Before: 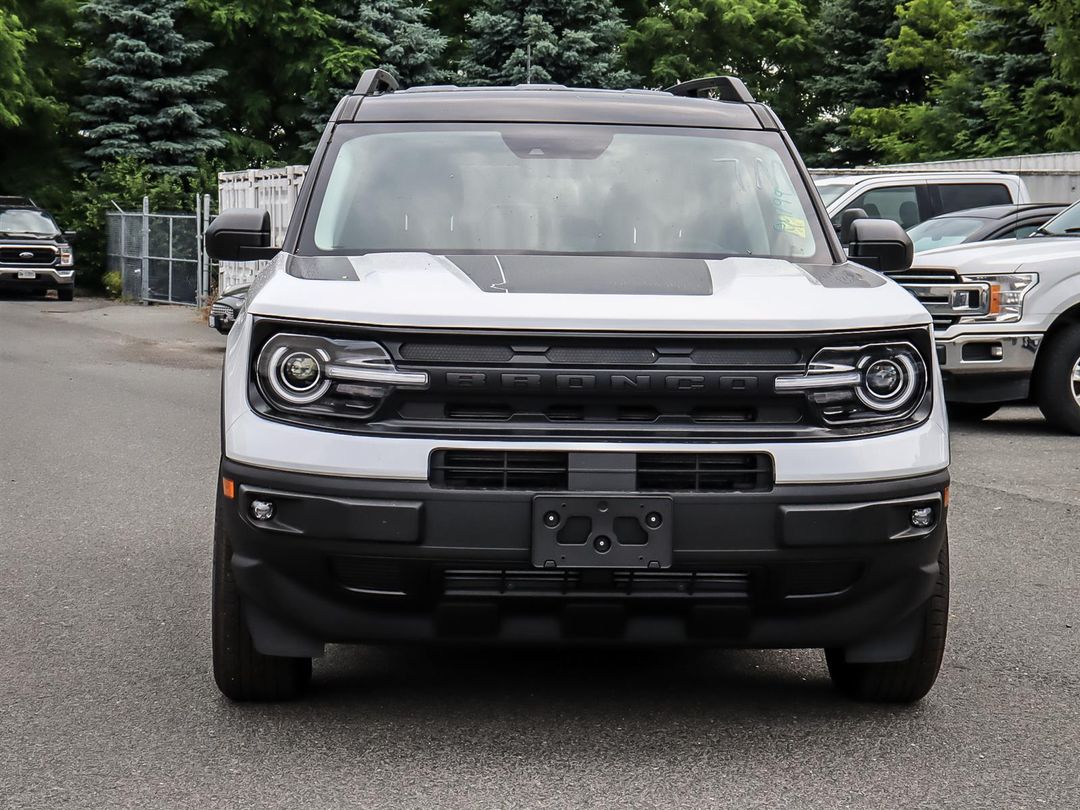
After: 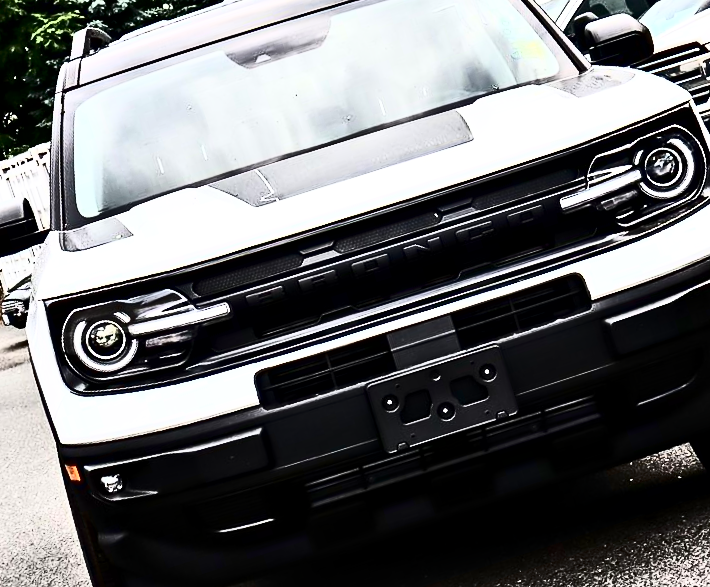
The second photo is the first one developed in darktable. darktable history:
crop and rotate: angle 17.95°, left 6.737%, right 3.682%, bottom 1.157%
contrast equalizer: y [[0.6 ×6], [0.55 ×6], [0 ×6], [0 ×6], [0 ×6]]
contrast brightness saturation: contrast 0.932, brightness 0.192
